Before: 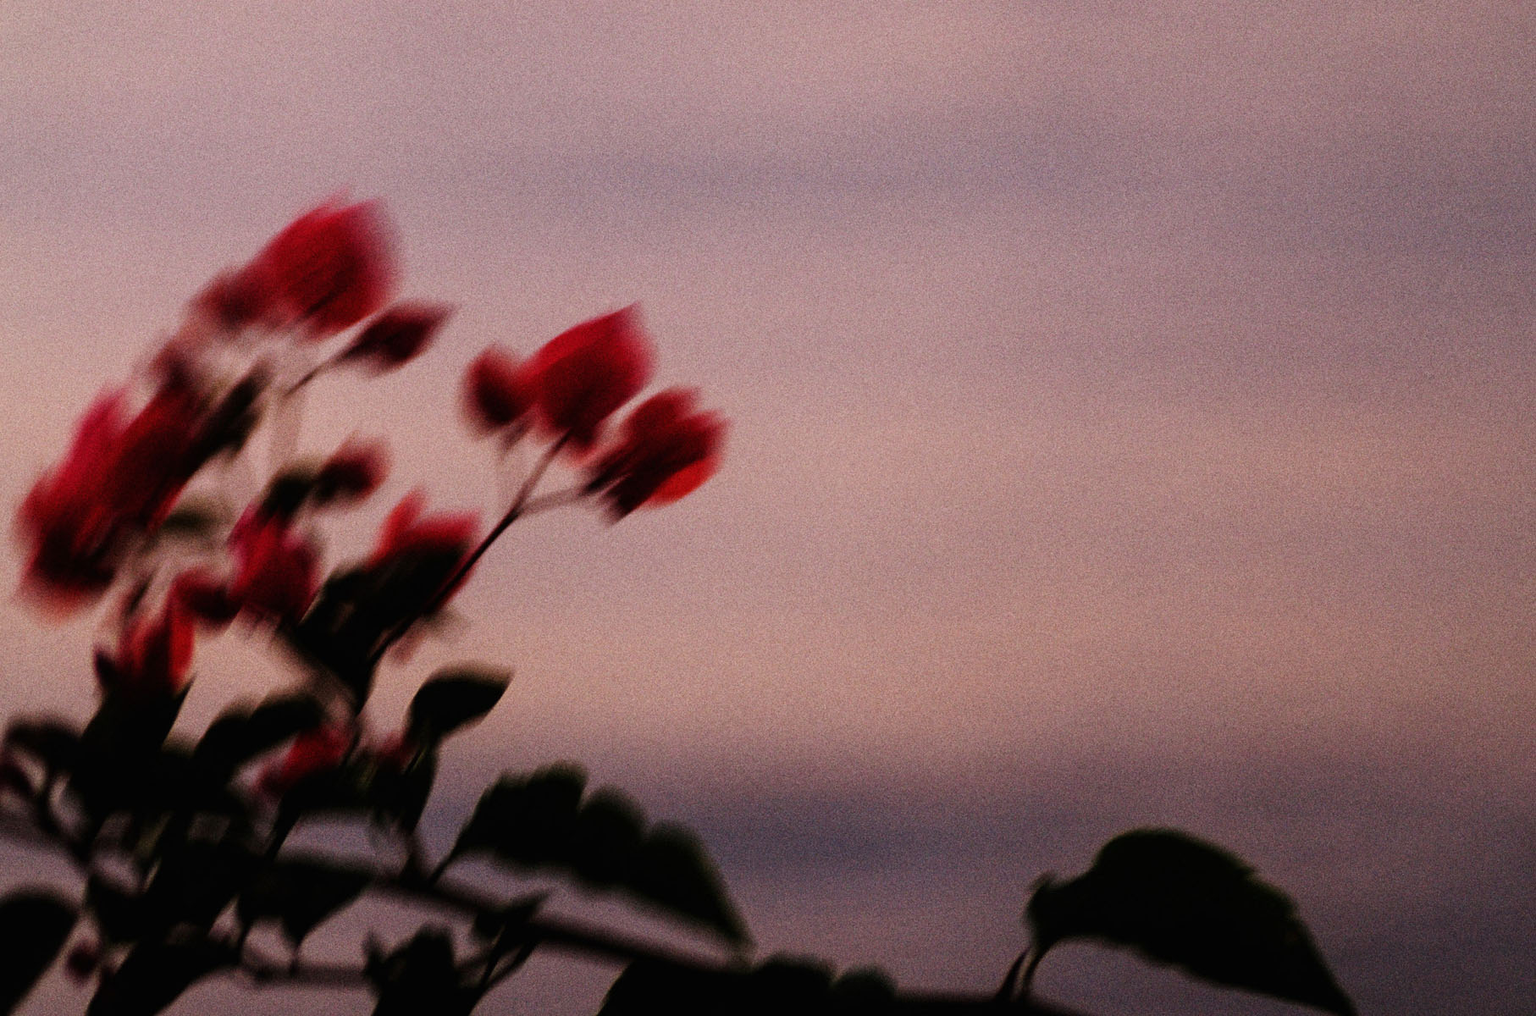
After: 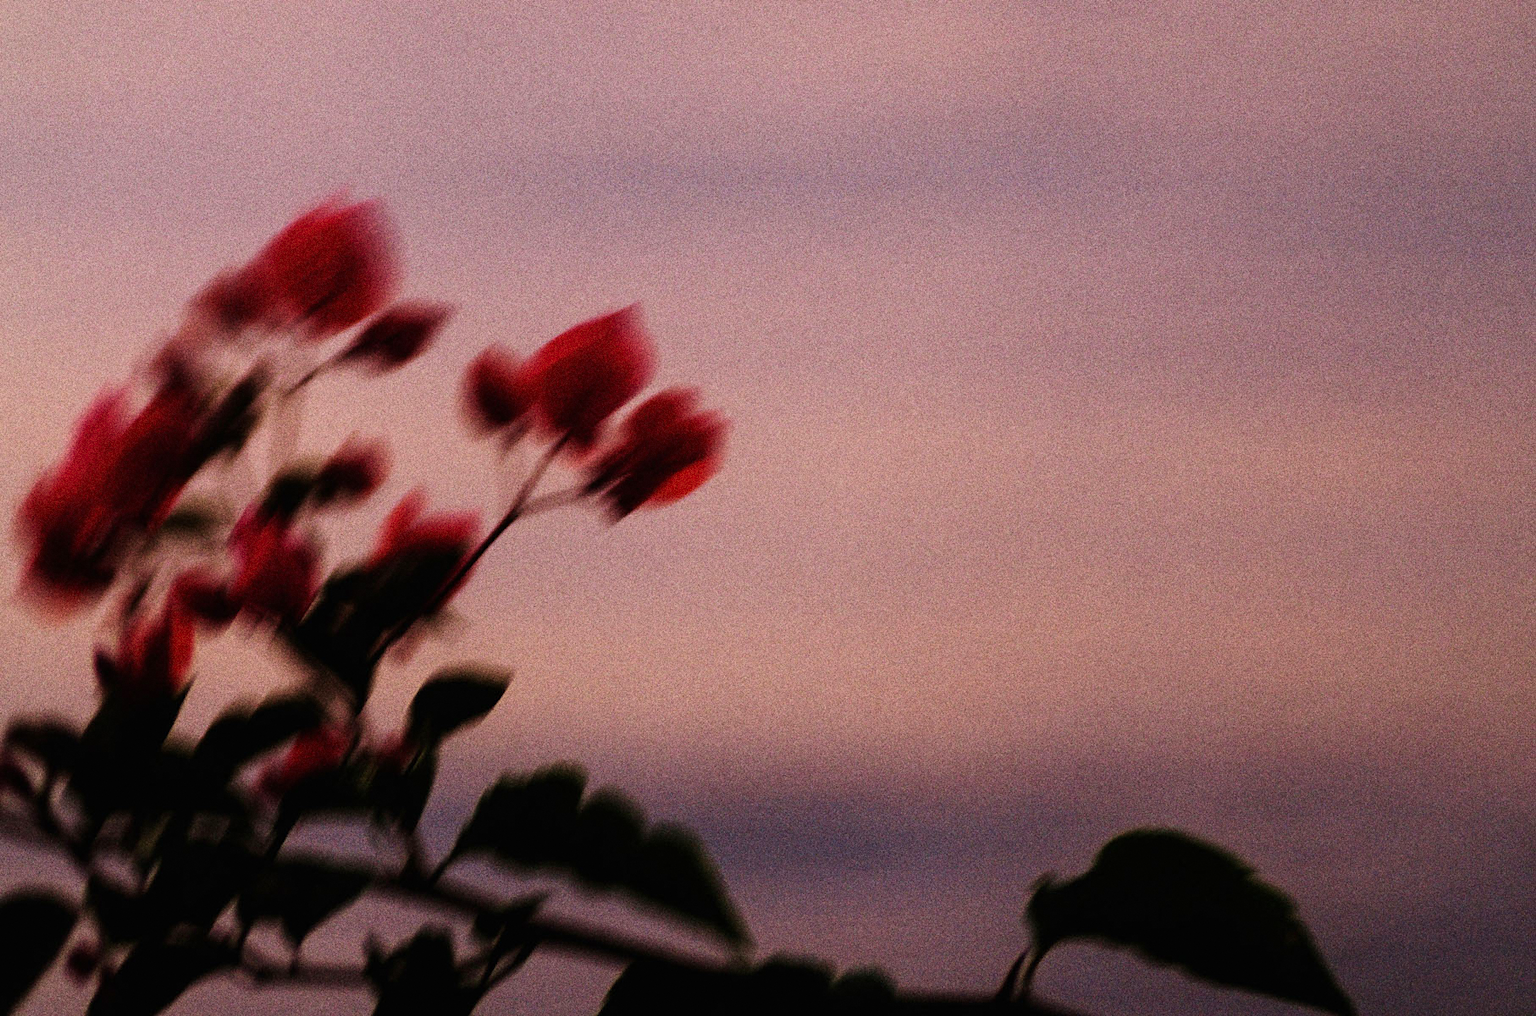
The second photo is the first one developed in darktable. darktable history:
grain: coarseness 0.09 ISO, strength 40%
velvia: on, module defaults
